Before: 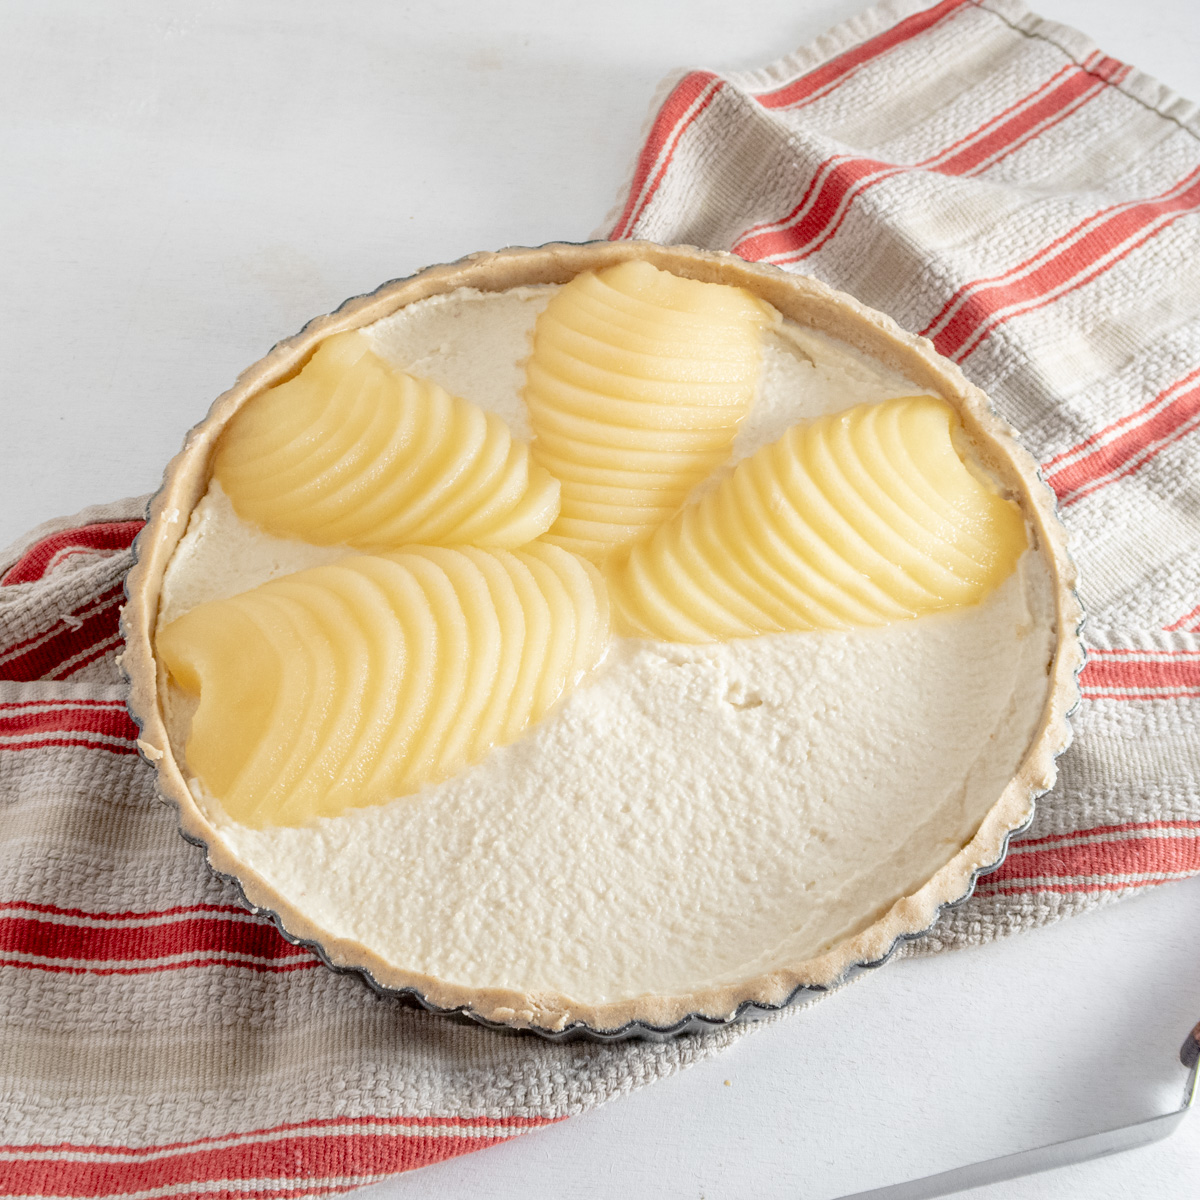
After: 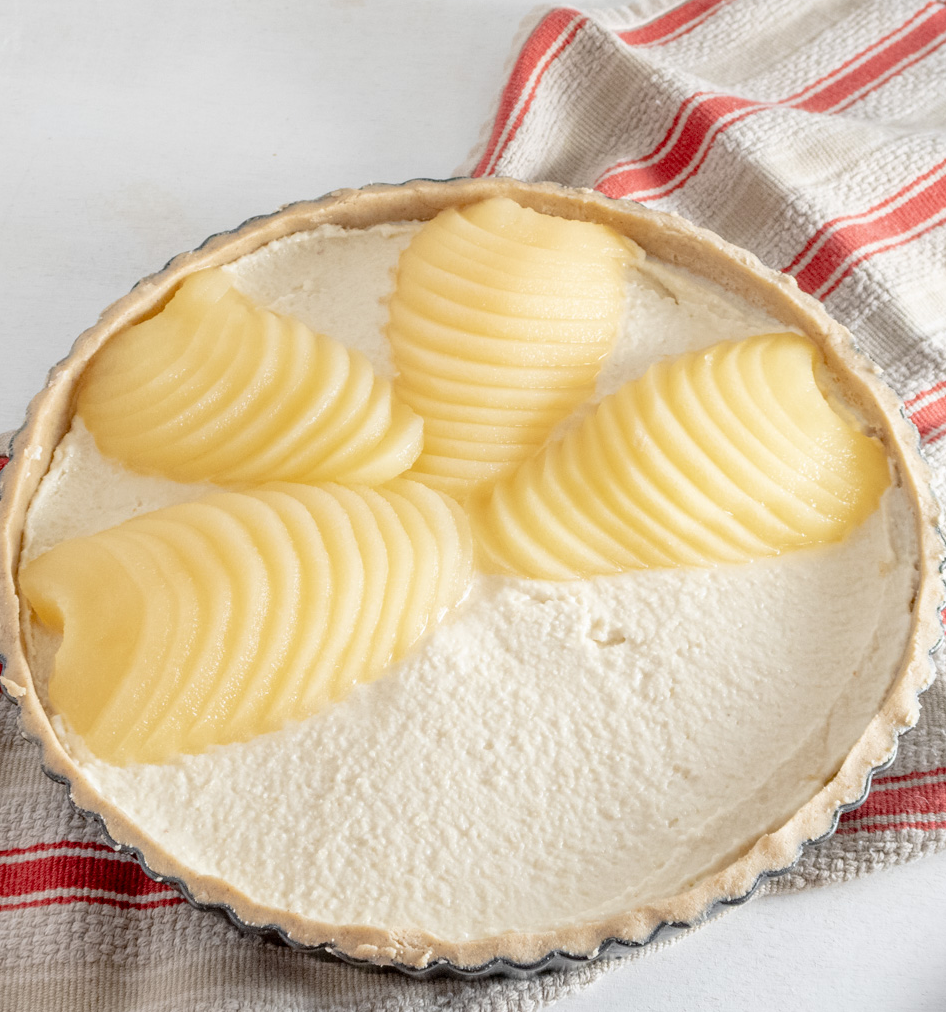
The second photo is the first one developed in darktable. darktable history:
crop: left 11.489%, top 5.265%, right 9.598%, bottom 10.368%
